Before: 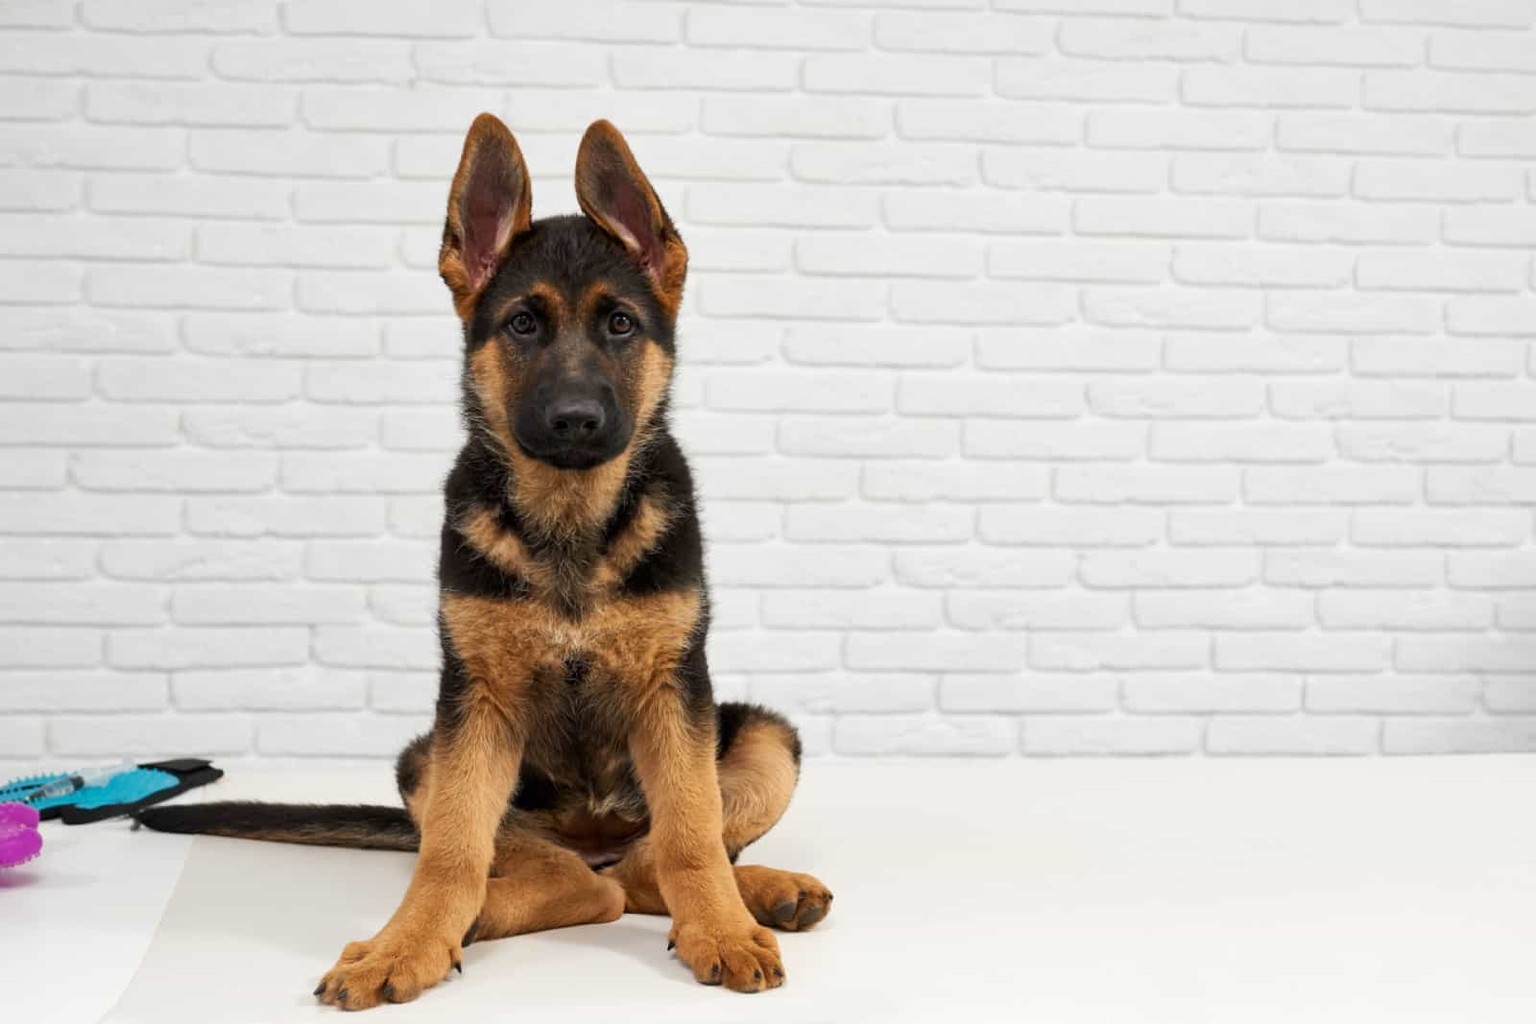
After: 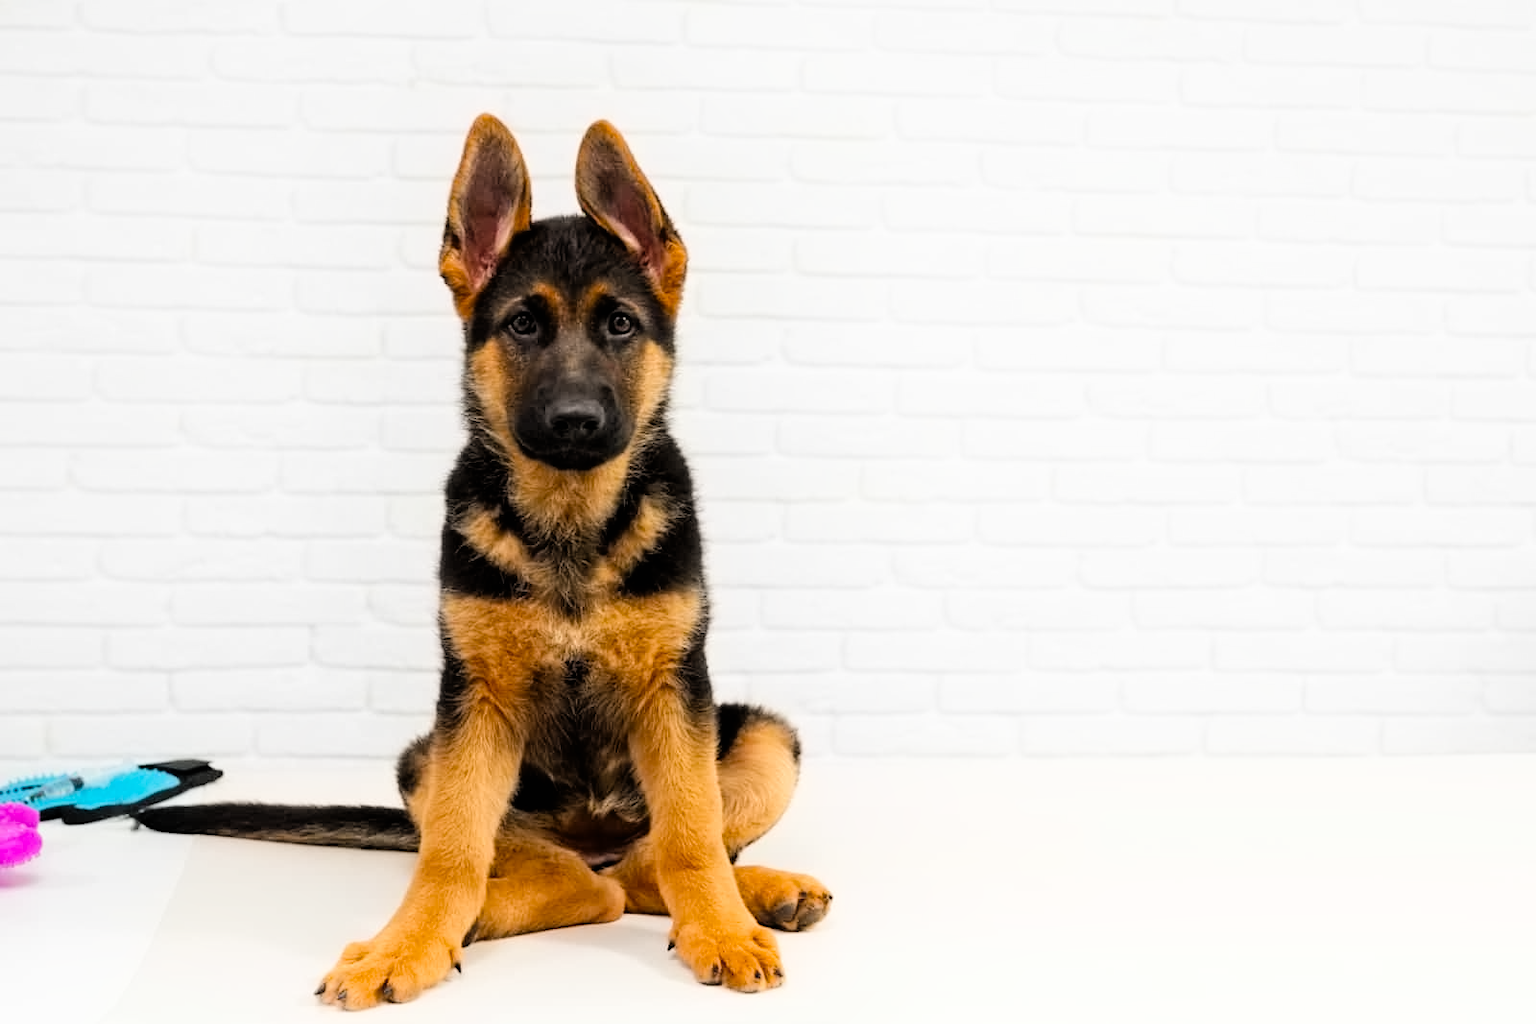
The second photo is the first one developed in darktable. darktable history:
contrast equalizer: y [[0.5 ×6], [0.5 ×6], [0.5 ×6], [0 ×6], [0, 0.039, 0.251, 0.29, 0.293, 0.292]]
shadows and highlights: shadows -23.08, highlights 46.15, soften with gaussian
levels: levels [0, 0.43, 0.859]
filmic rgb: black relative exposure -7.75 EV, white relative exposure 4.4 EV, threshold 3 EV, hardness 3.76, latitude 38.11%, contrast 0.966, highlights saturation mix 10%, shadows ↔ highlights balance 4.59%, color science v4 (2020), enable highlight reconstruction true
